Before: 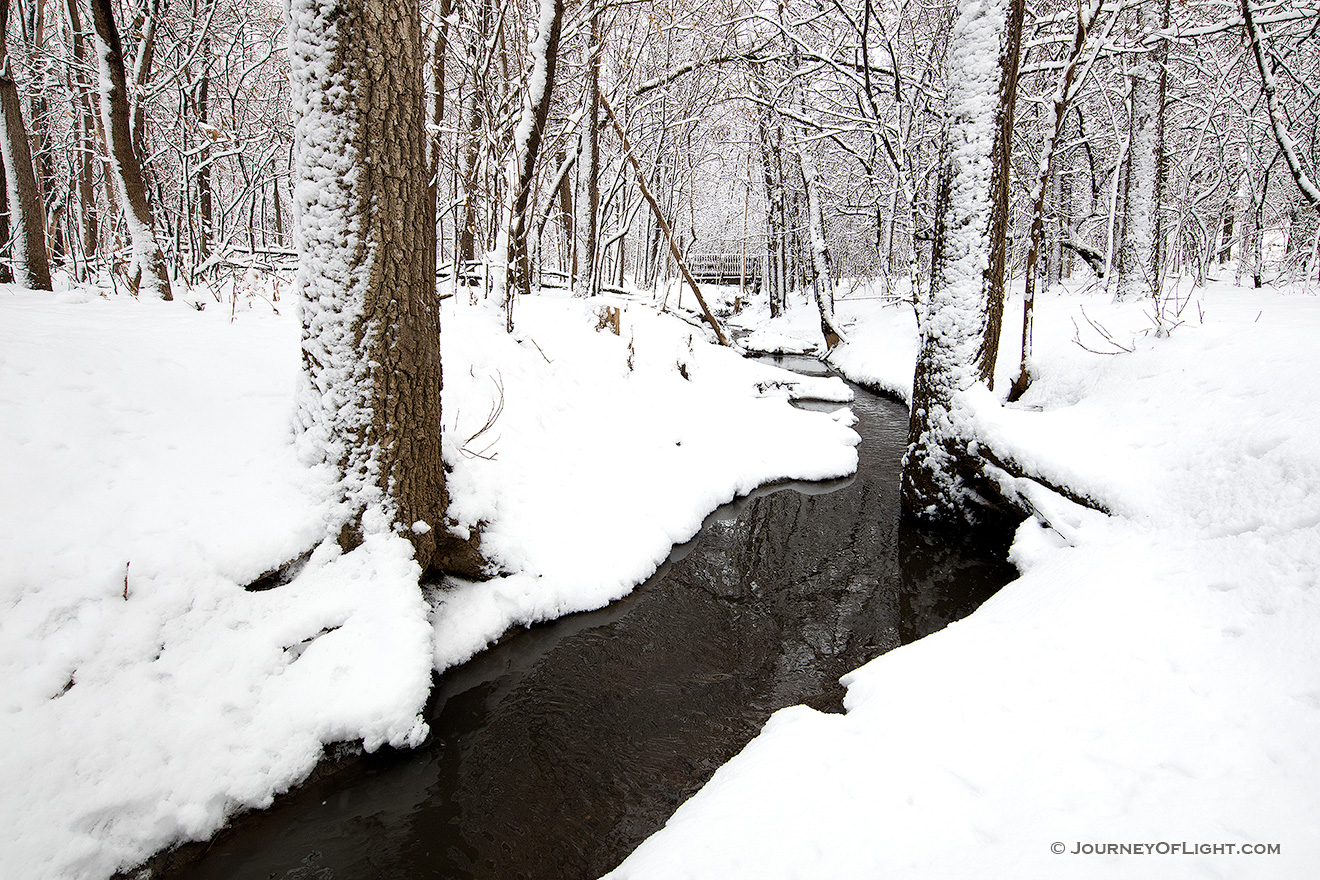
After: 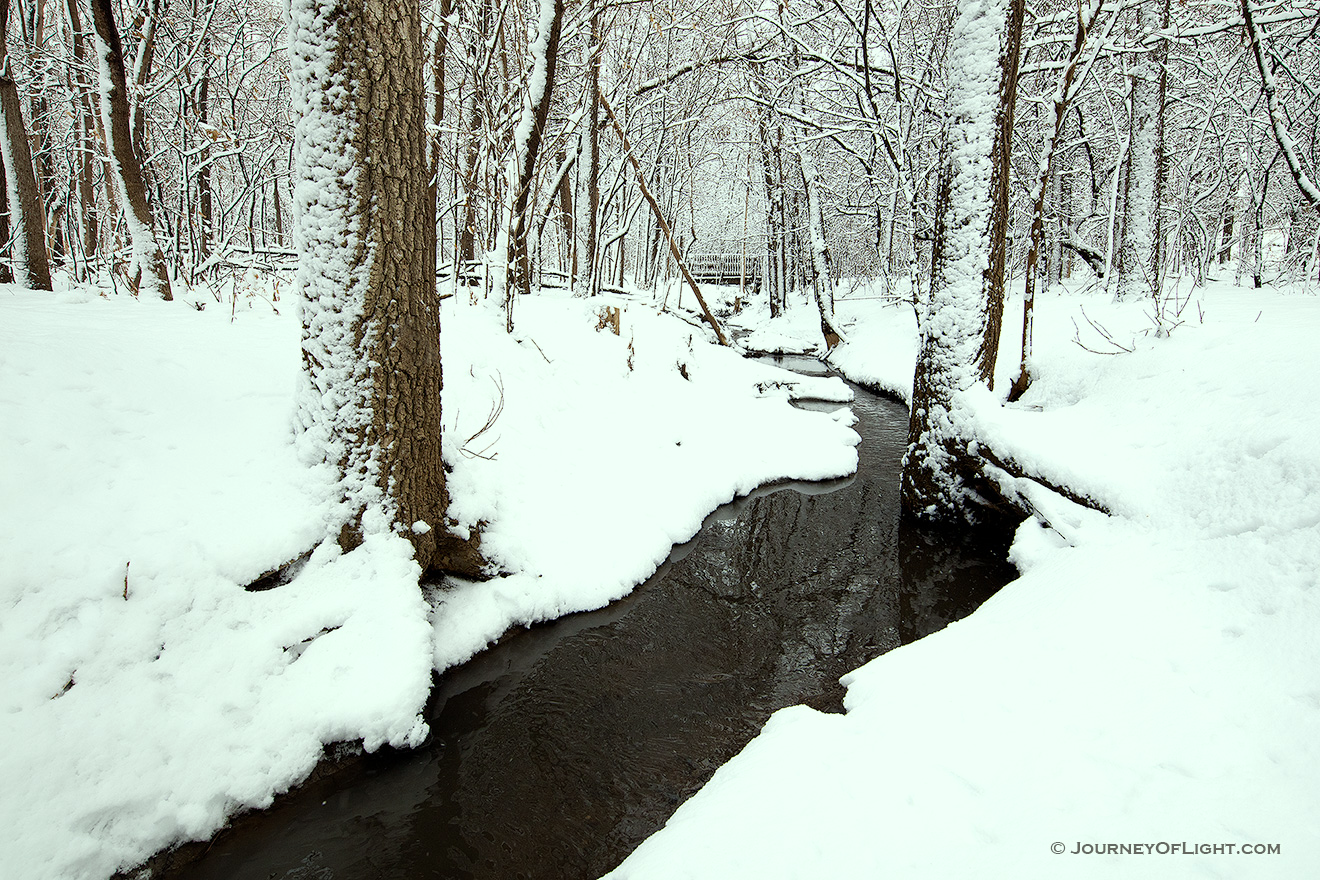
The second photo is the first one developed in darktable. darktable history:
color correction: highlights a* -8.29, highlights b* 3.27
